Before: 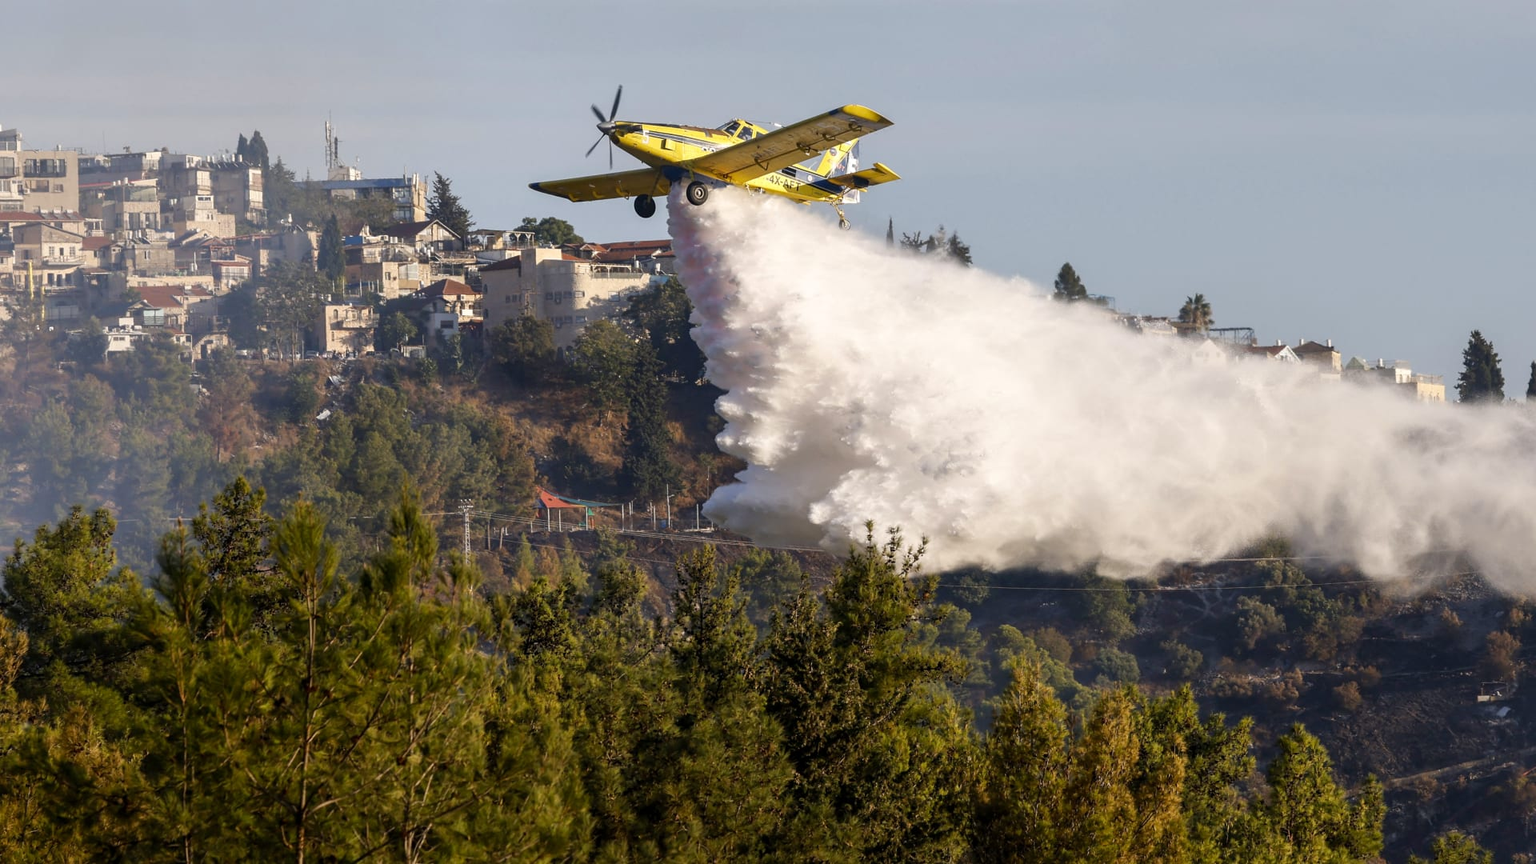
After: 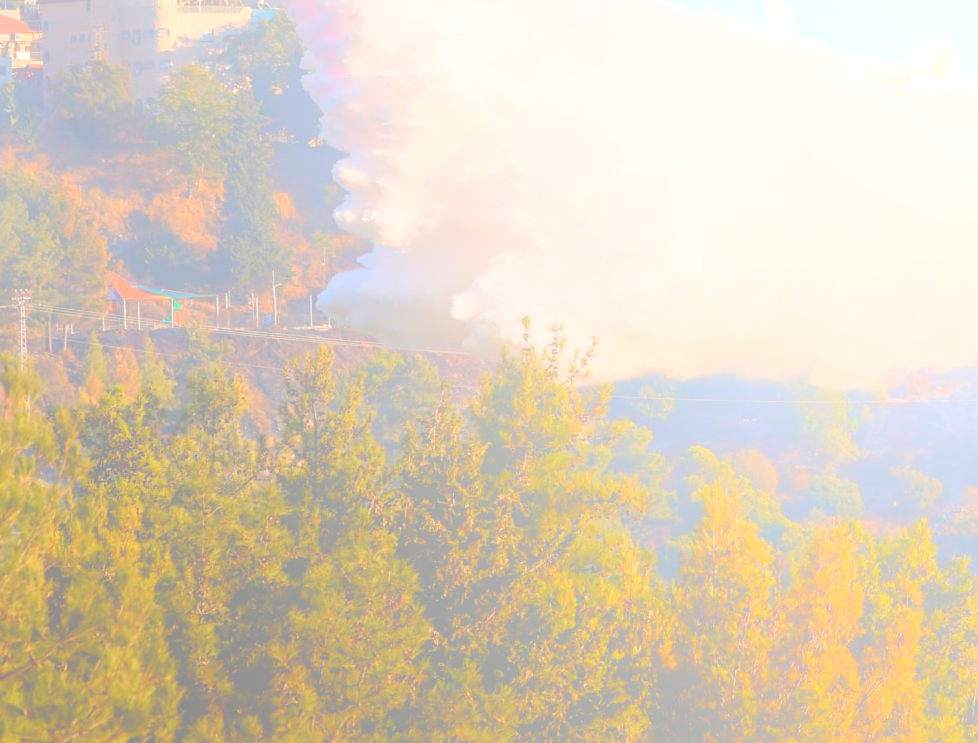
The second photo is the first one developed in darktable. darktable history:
bloom: size 85%, threshold 5%, strength 85%
crop and rotate: left 29.237%, top 31.152%, right 19.807%
